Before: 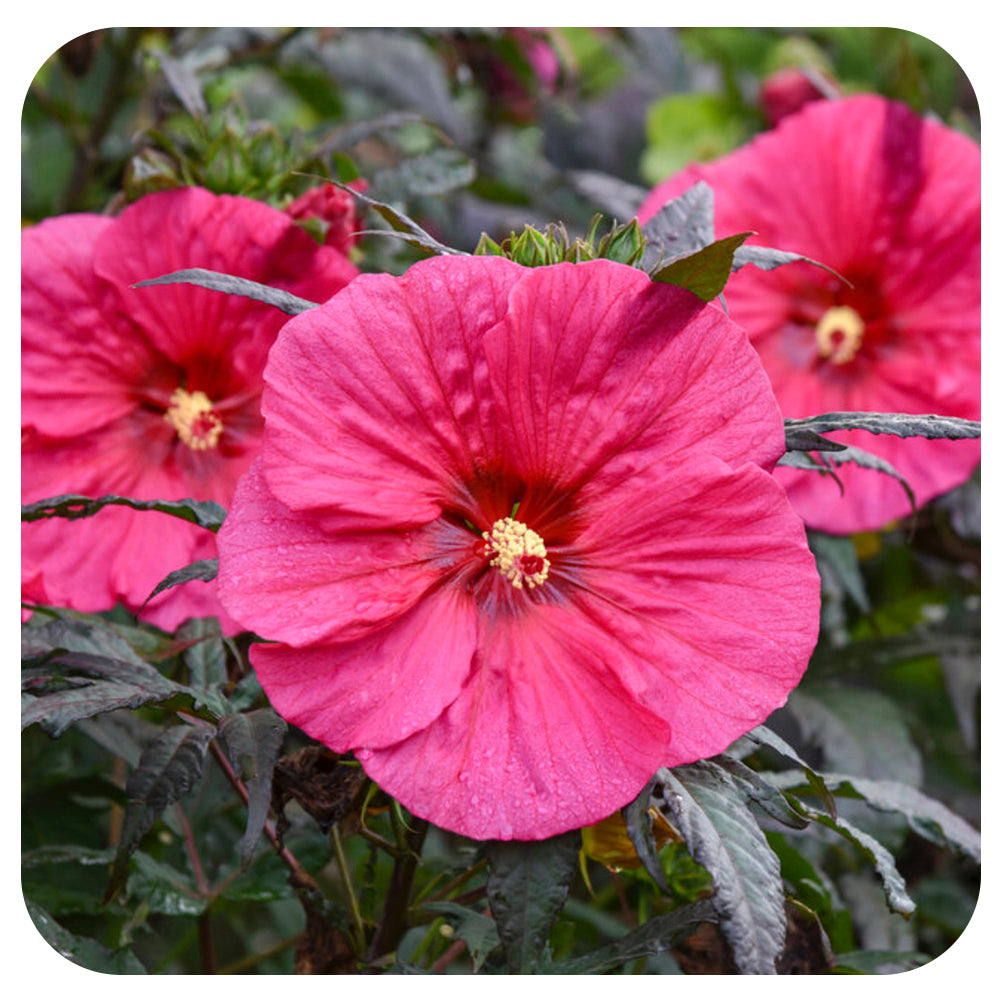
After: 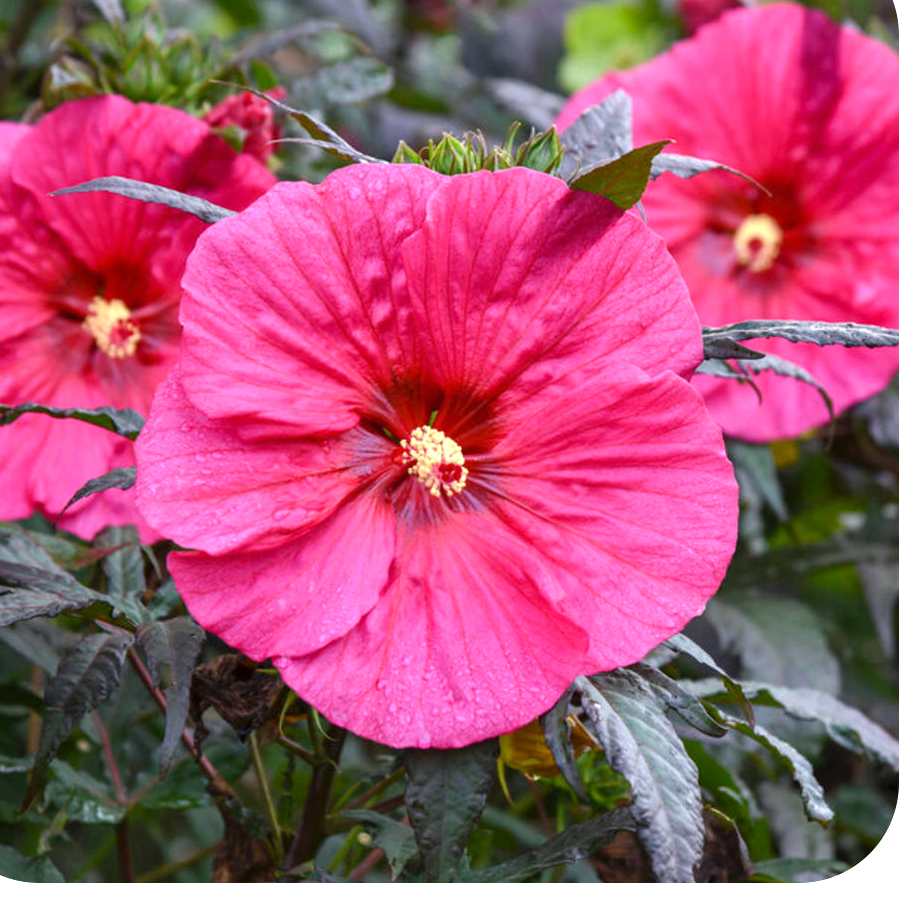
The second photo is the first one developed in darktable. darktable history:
exposure: exposure 0.4 EV, compensate highlight preservation false
crop and rotate: left 8.262%, top 9.226%
white balance: red 0.974, blue 1.044
